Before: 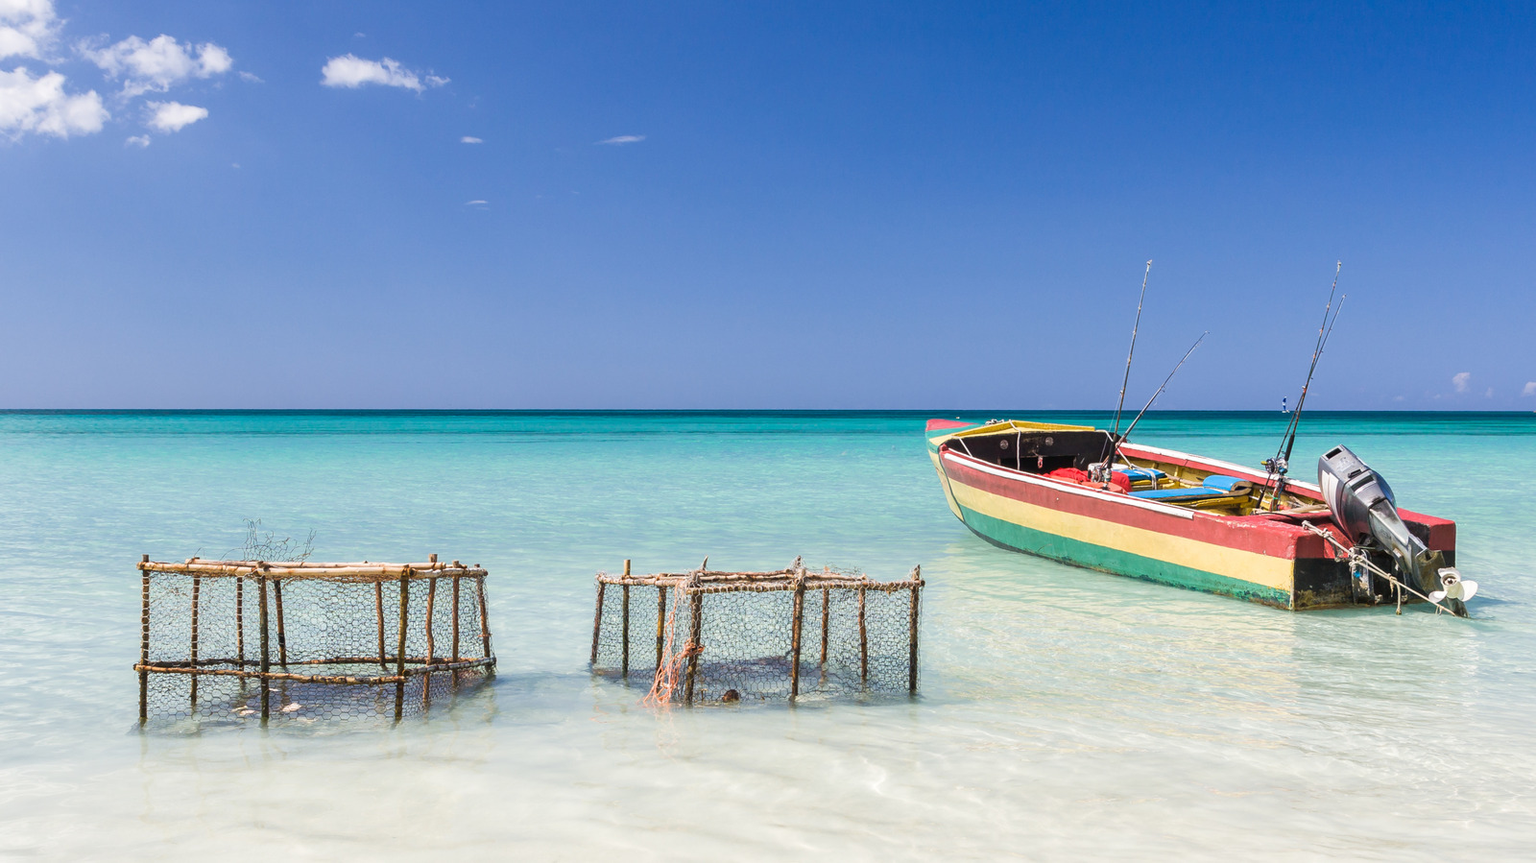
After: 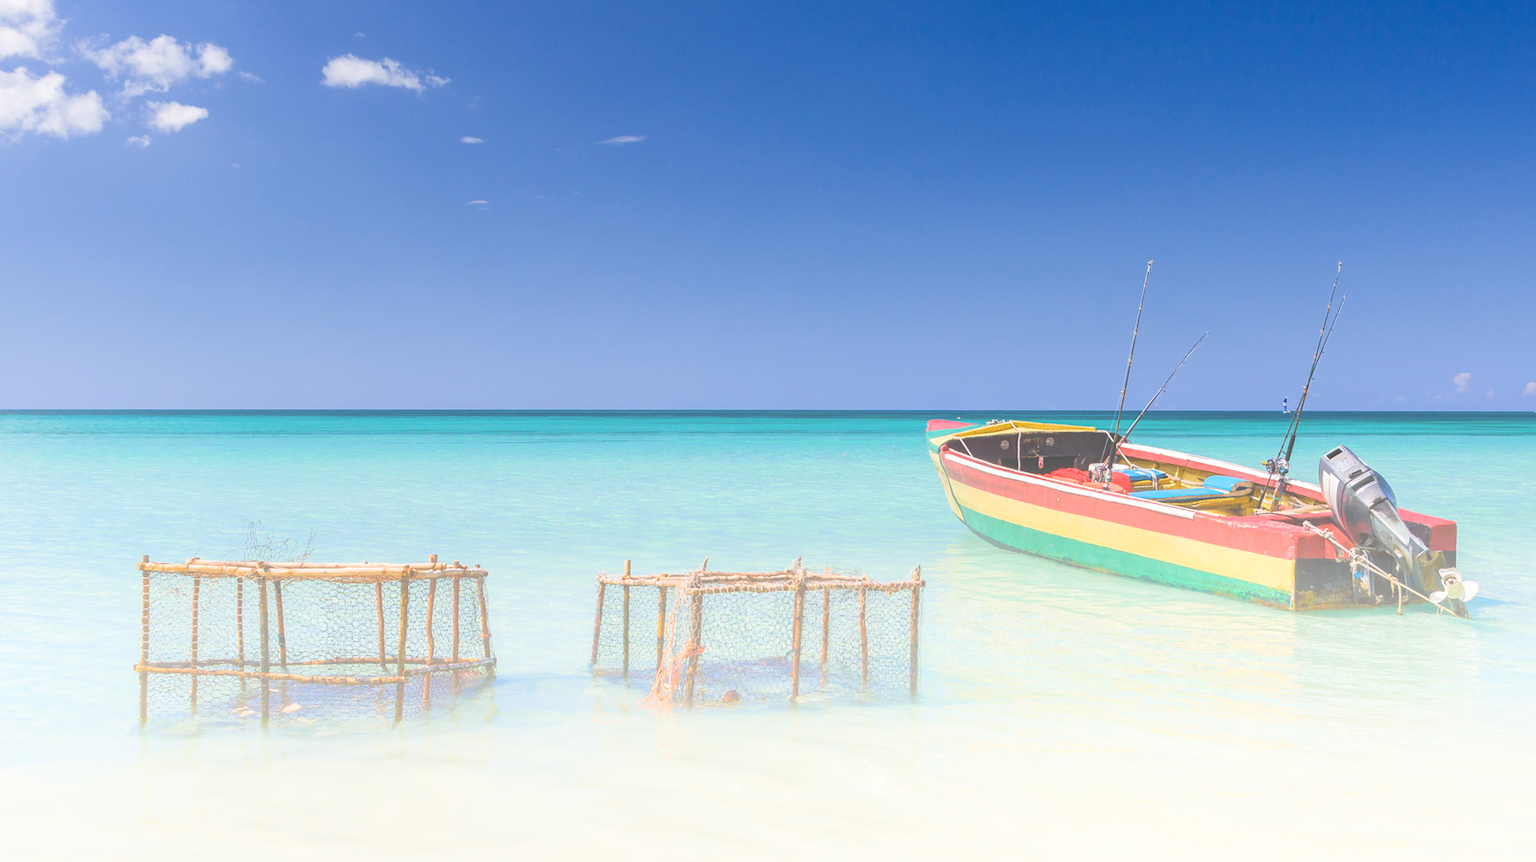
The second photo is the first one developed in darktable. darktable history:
bloom: size 40%
white balance: emerald 1
